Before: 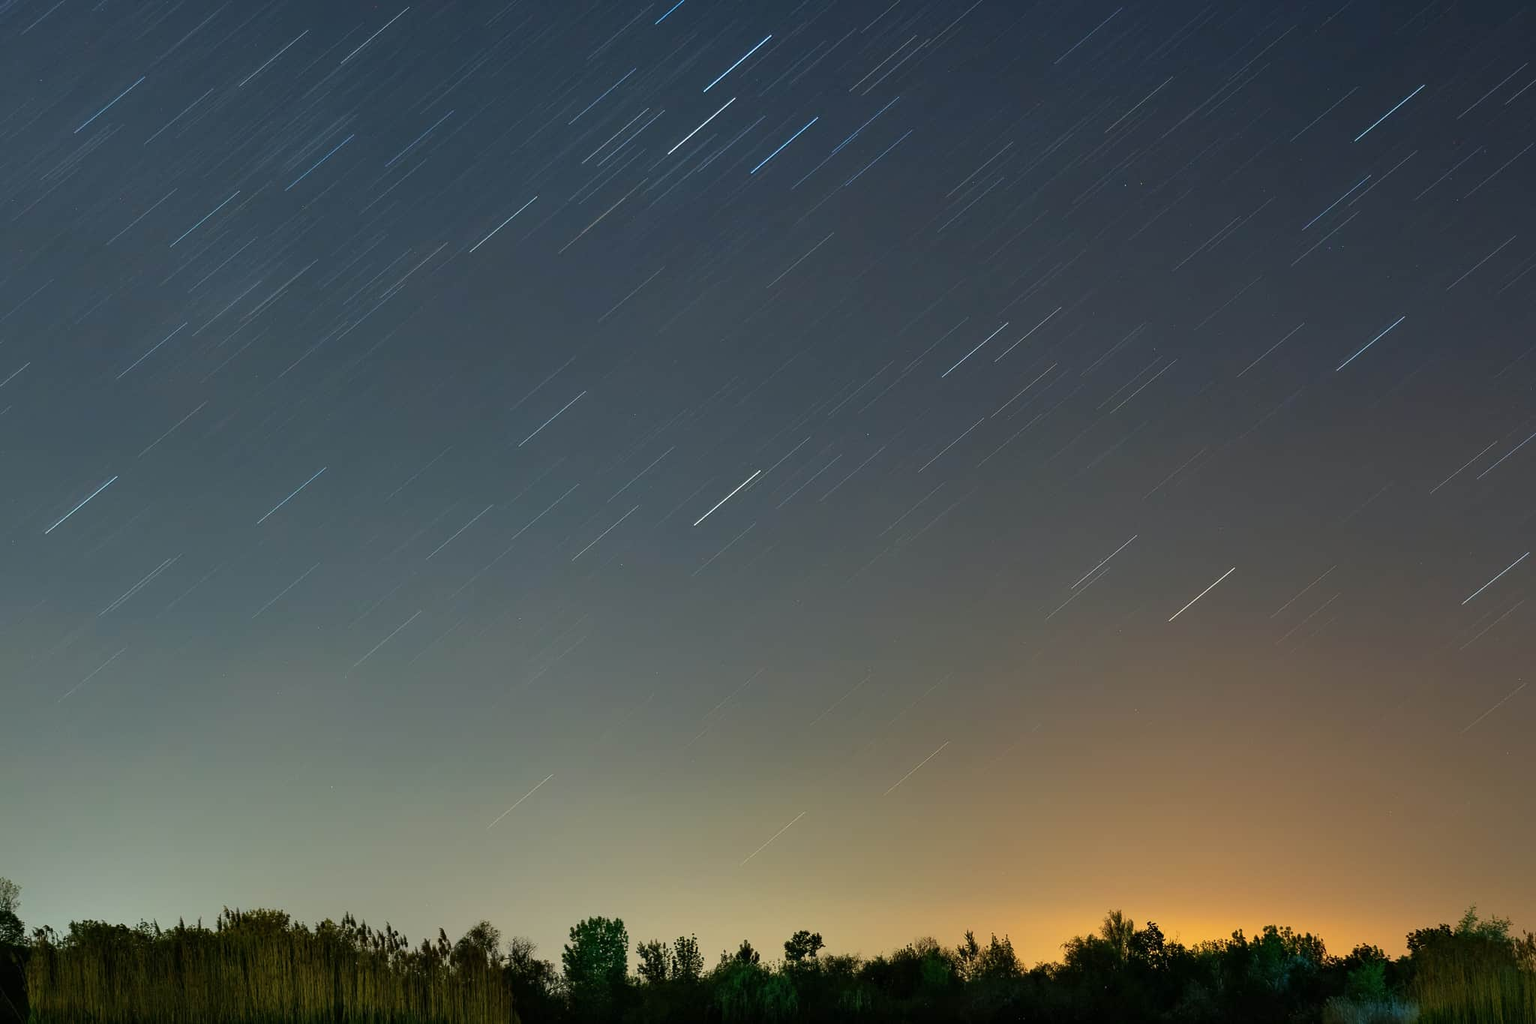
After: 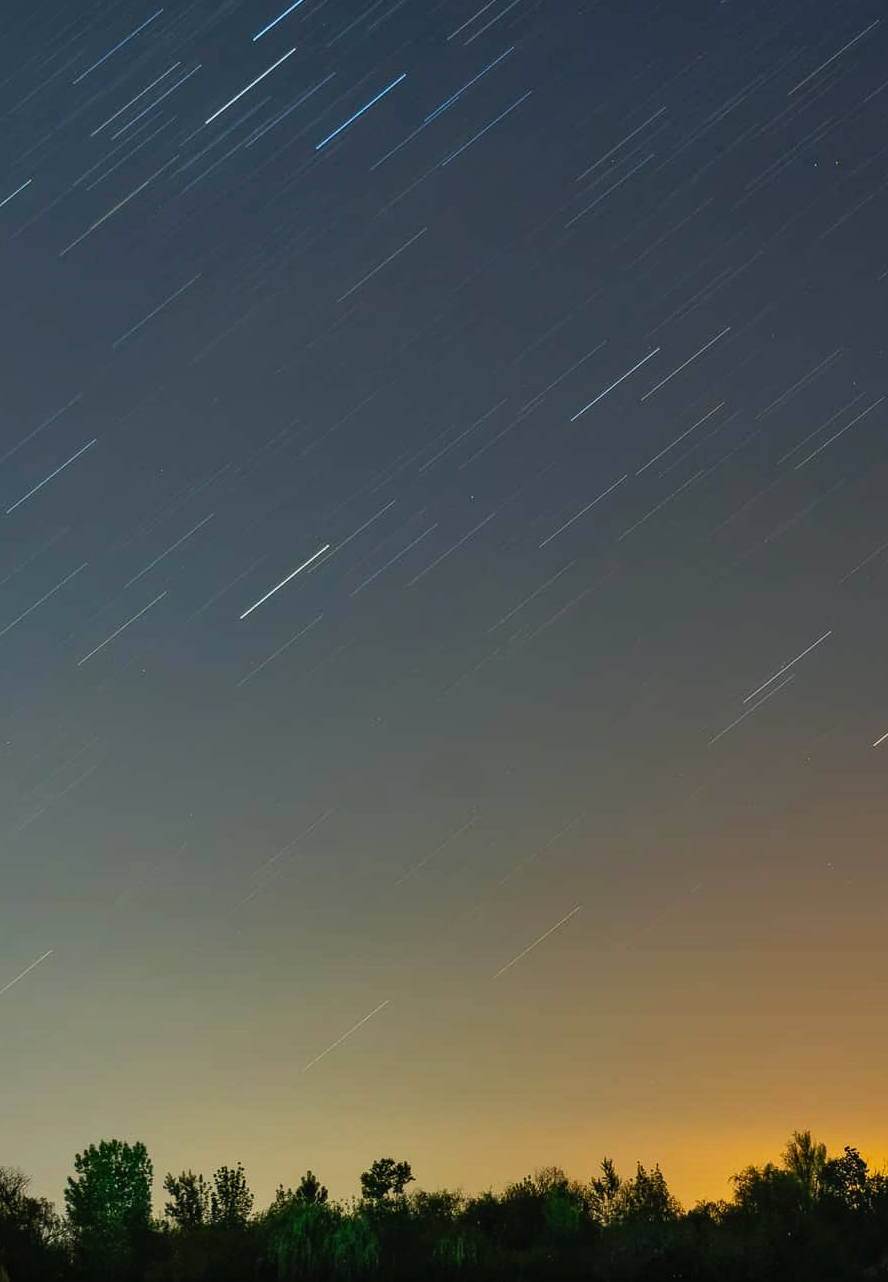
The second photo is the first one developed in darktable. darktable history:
crop: left 33.452%, top 6.025%, right 23.155%
color balance: output saturation 110%
local contrast: detail 110%
